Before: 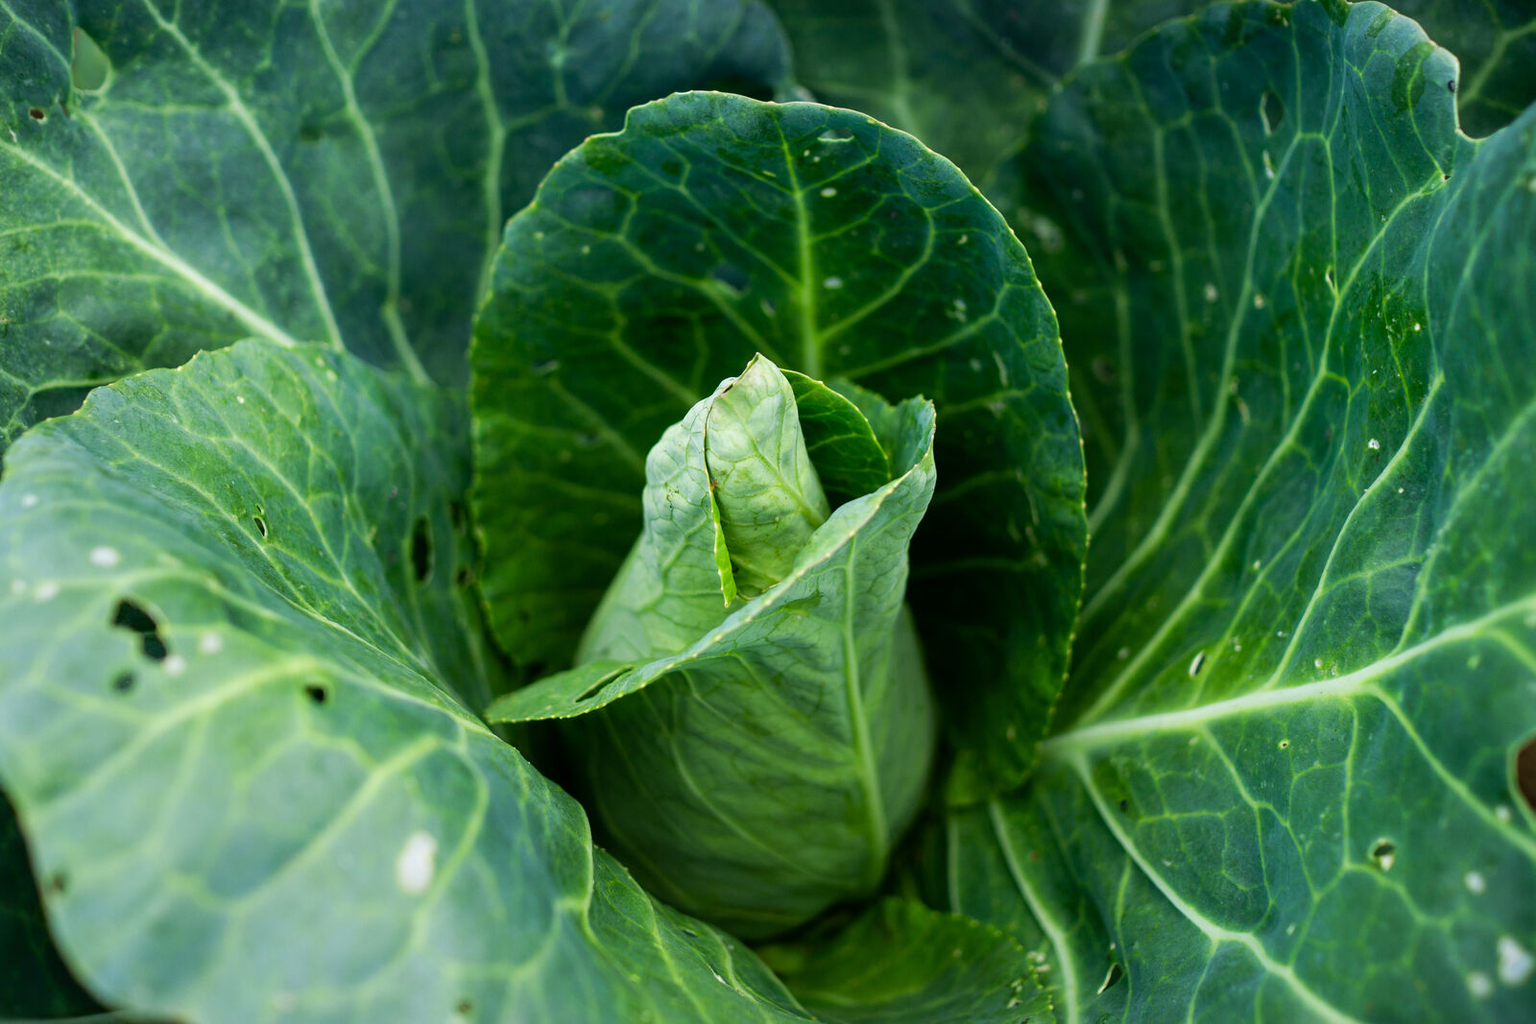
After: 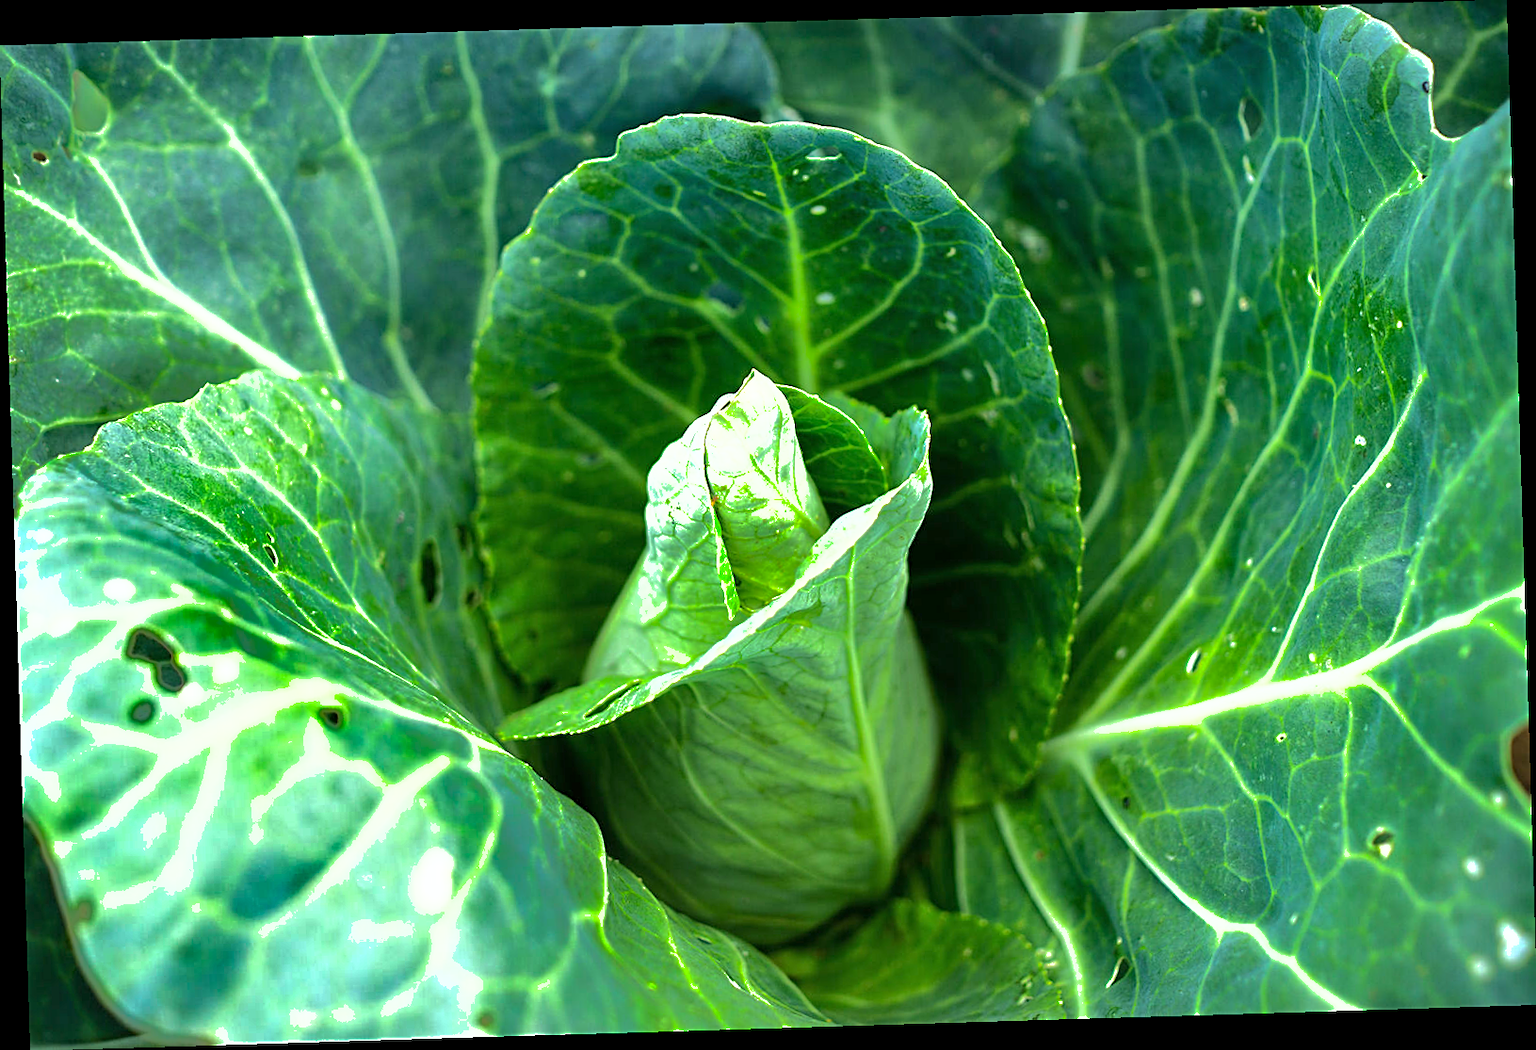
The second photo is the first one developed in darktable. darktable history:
exposure: exposure 1.089 EV, compensate highlight preservation false
sharpen: on, module defaults
shadows and highlights: shadows 25, highlights -70
rotate and perspective: rotation -1.75°, automatic cropping off
